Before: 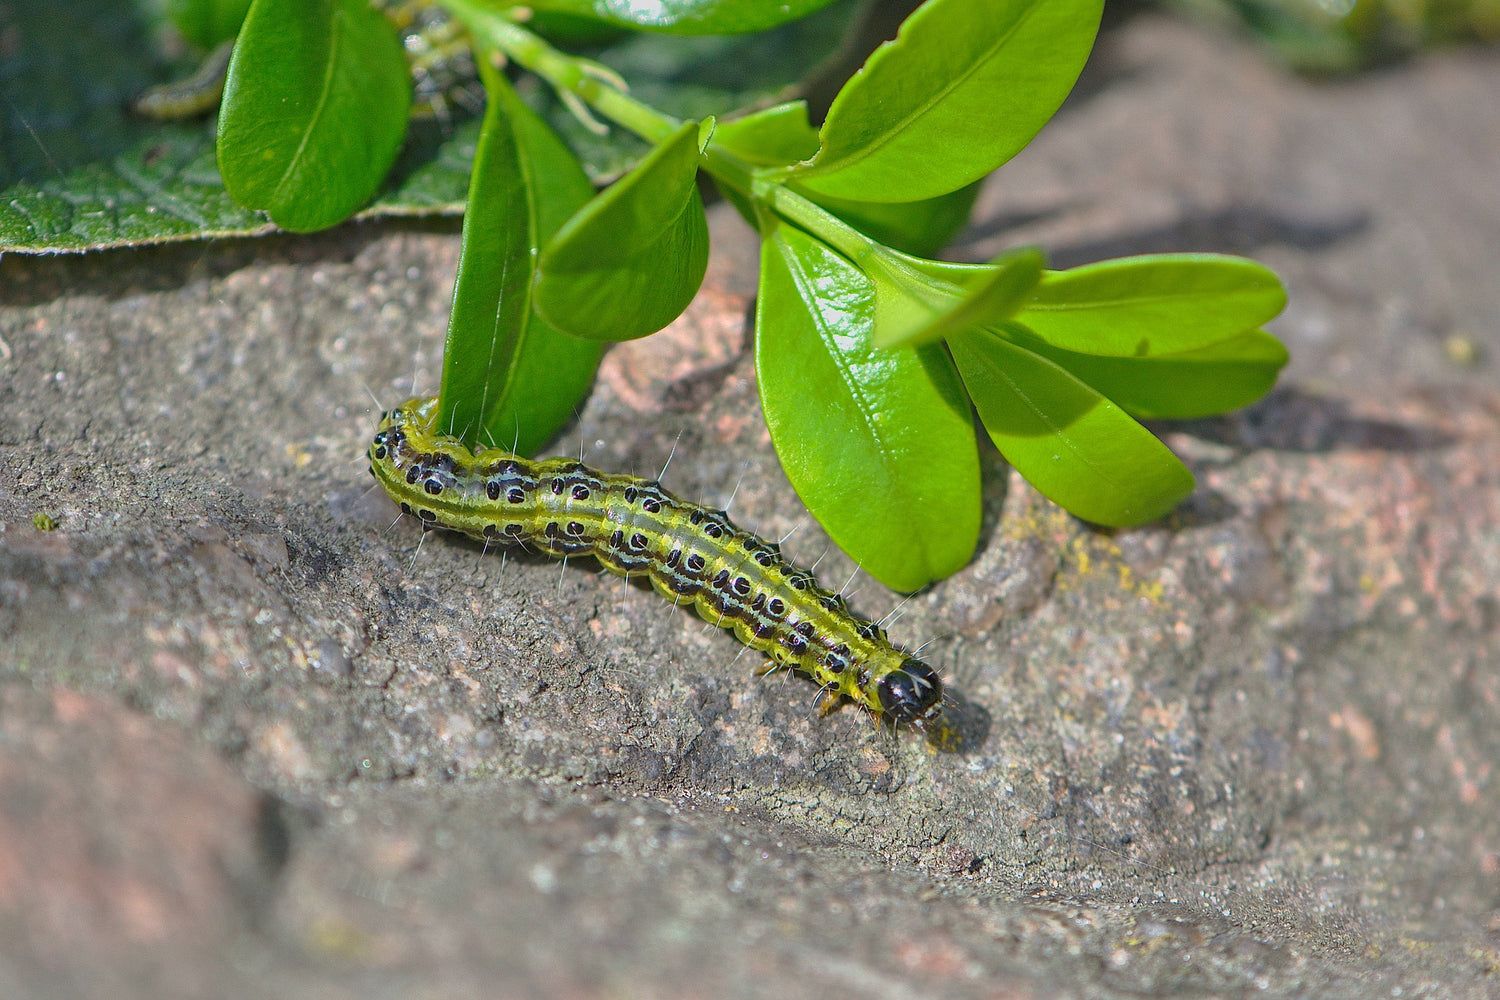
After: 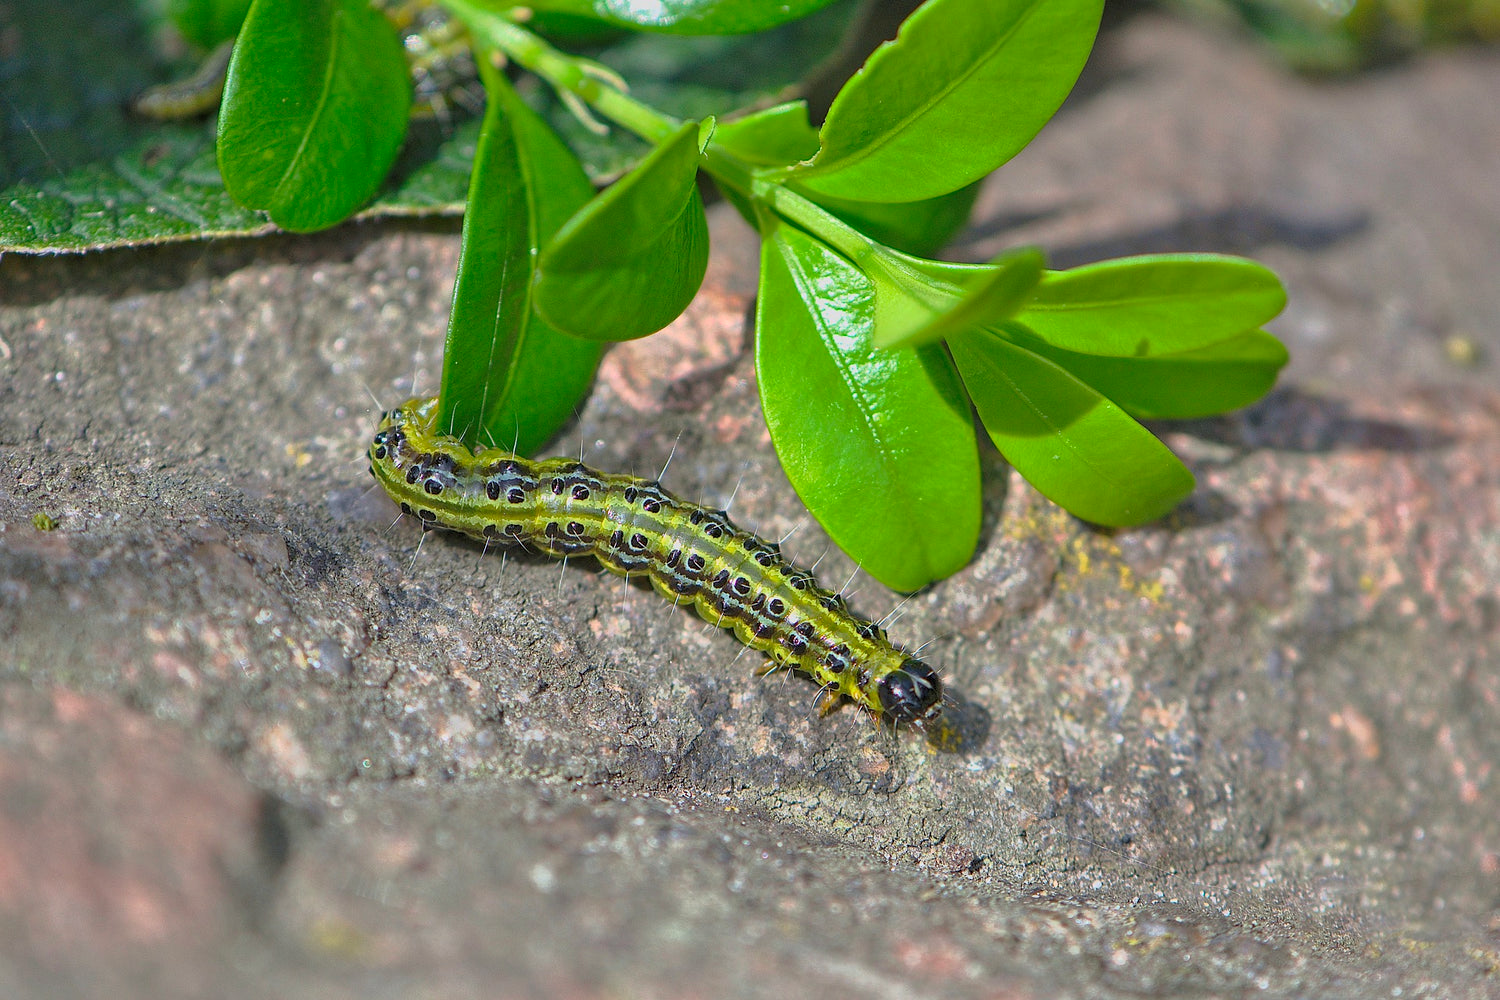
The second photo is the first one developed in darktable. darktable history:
tone curve: curves: ch0 [(0.013, 0) (0.061, 0.059) (0.239, 0.256) (0.502, 0.501) (0.683, 0.676) (0.761, 0.773) (0.858, 0.858) (0.987, 0.945)]; ch1 [(0, 0) (0.172, 0.123) (0.304, 0.267) (0.414, 0.395) (0.472, 0.473) (0.502, 0.502) (0.521, 0.528) (0.583, 0.595) (0.654, 0.673) (0.728, 0.761) (1, 1)]; ch2 [(0, 0) (0.411, 0.424) (0.485, 0.476) (0.502, 0.501) (0.553, 0.557) (0.57, 0.576) (1, 1)], color space Lab, independent channels, preserve colors none
levels: levels [0.026, 0.507, 0.987]
